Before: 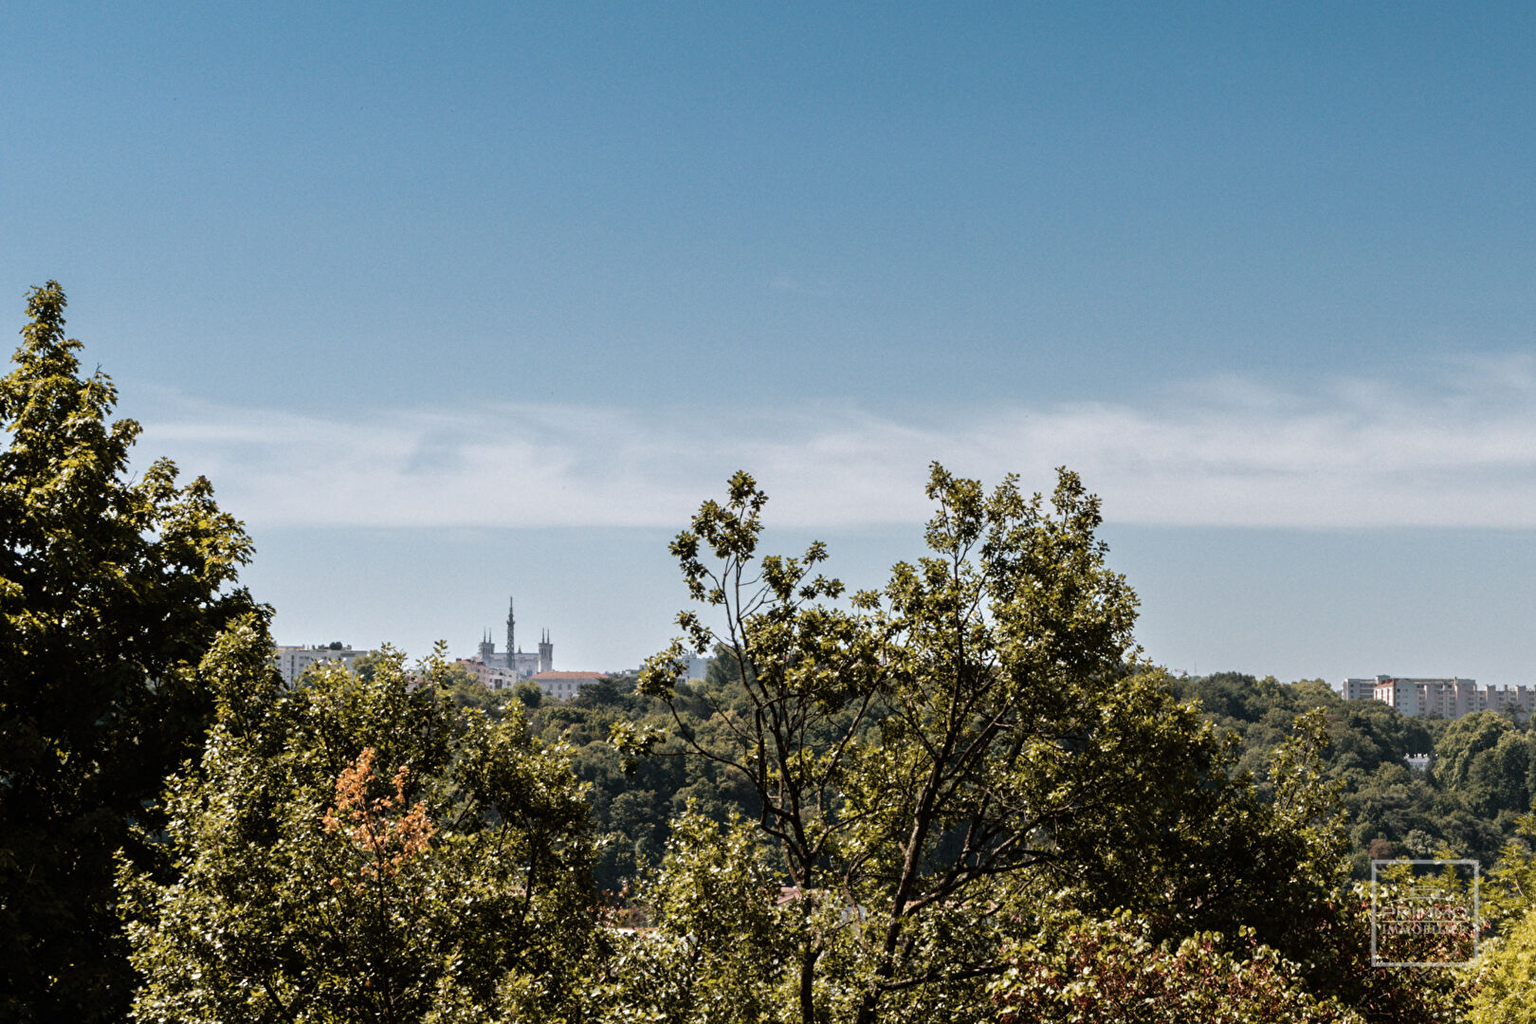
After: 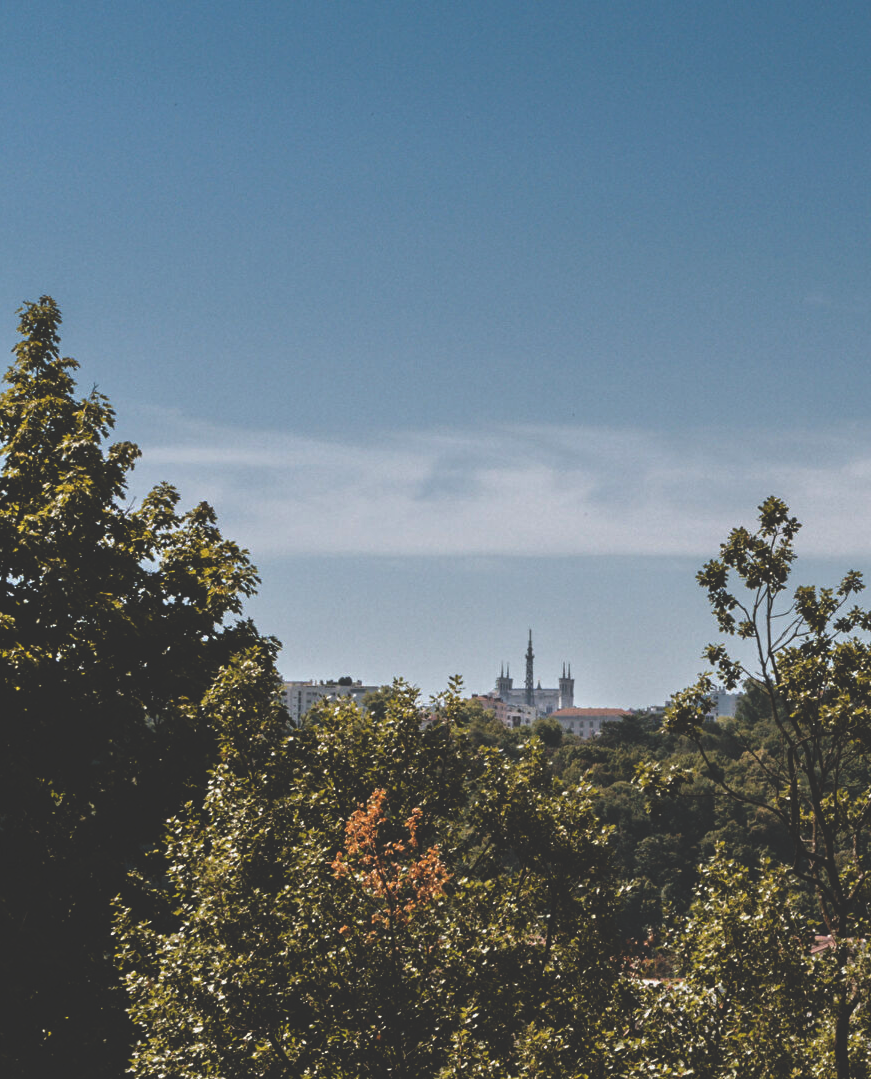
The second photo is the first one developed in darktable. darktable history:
crop: left 0.587%, right 45.588%, bottom 0.086%
rgb curve: curves: ch0 [(0, 0.186) (0.314, 0.284) (0.775, 0.708) (1, 1)], compensate middle gray true, preserve colors none
exposure: exposure -0.116 EV, compensate exposure bias true, compensate highlight preservation false
